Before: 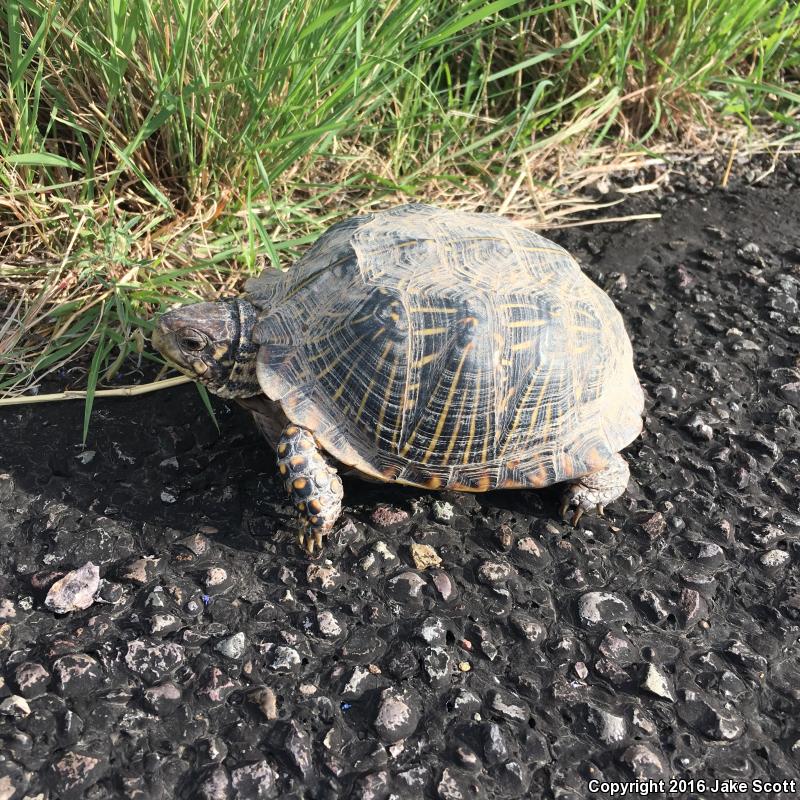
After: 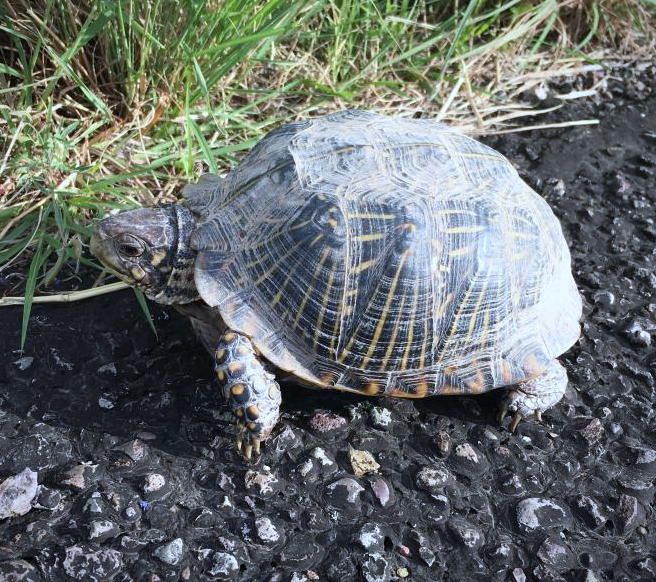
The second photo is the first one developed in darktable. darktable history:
white balance: red 0.926, green 1.003, blue 1.133
vignetting: fall-off start 97.23%, saturation -0.024, center (-0.033, -0.042), width/height ratio 1.179, unbound false
crop: left 7.856%, top 11.836%, right 10.12%, bottom 15.387%
